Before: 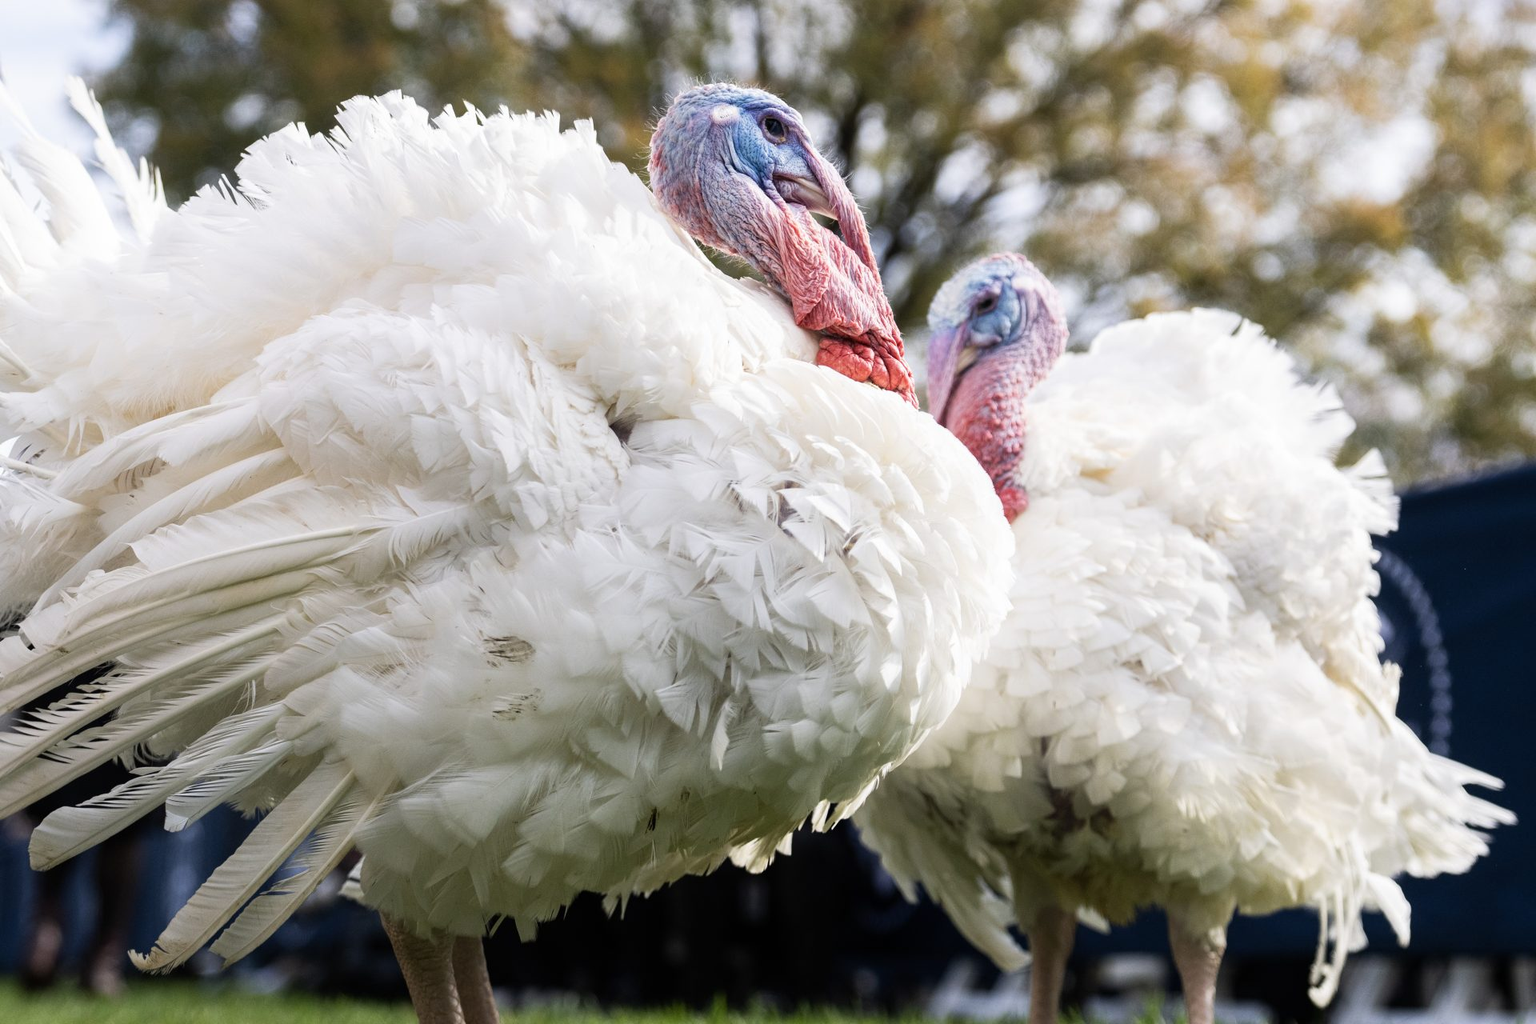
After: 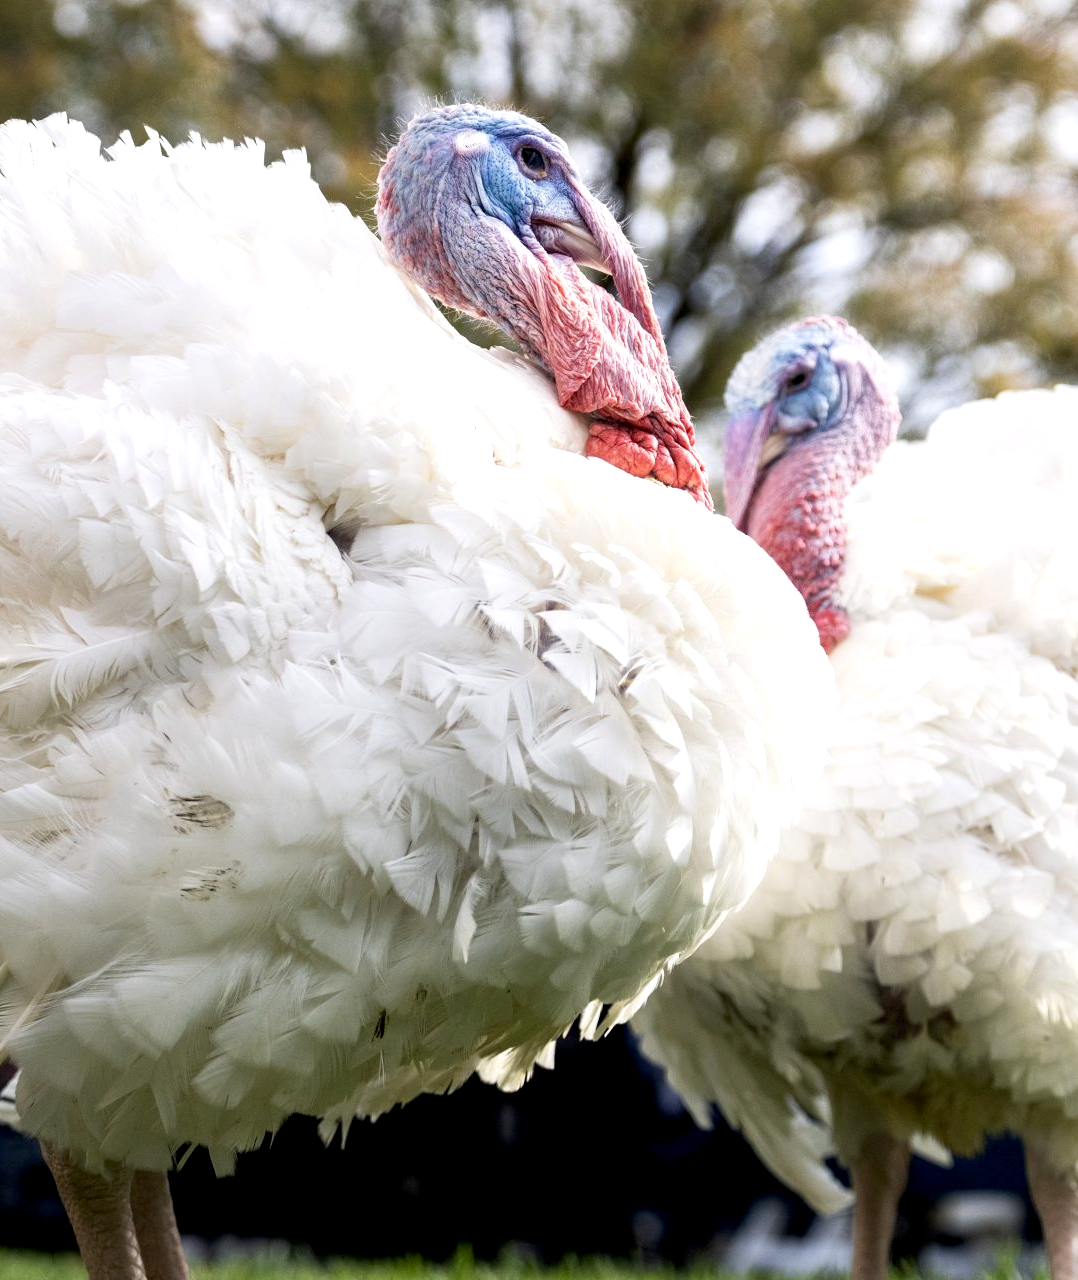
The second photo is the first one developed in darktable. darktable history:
crop and rotate: left 22.691%, right 21.126%
exposure: black level correction 0.005, exposure 0.283 EV, compensate exposure bias true, compensate highlight preservation false
